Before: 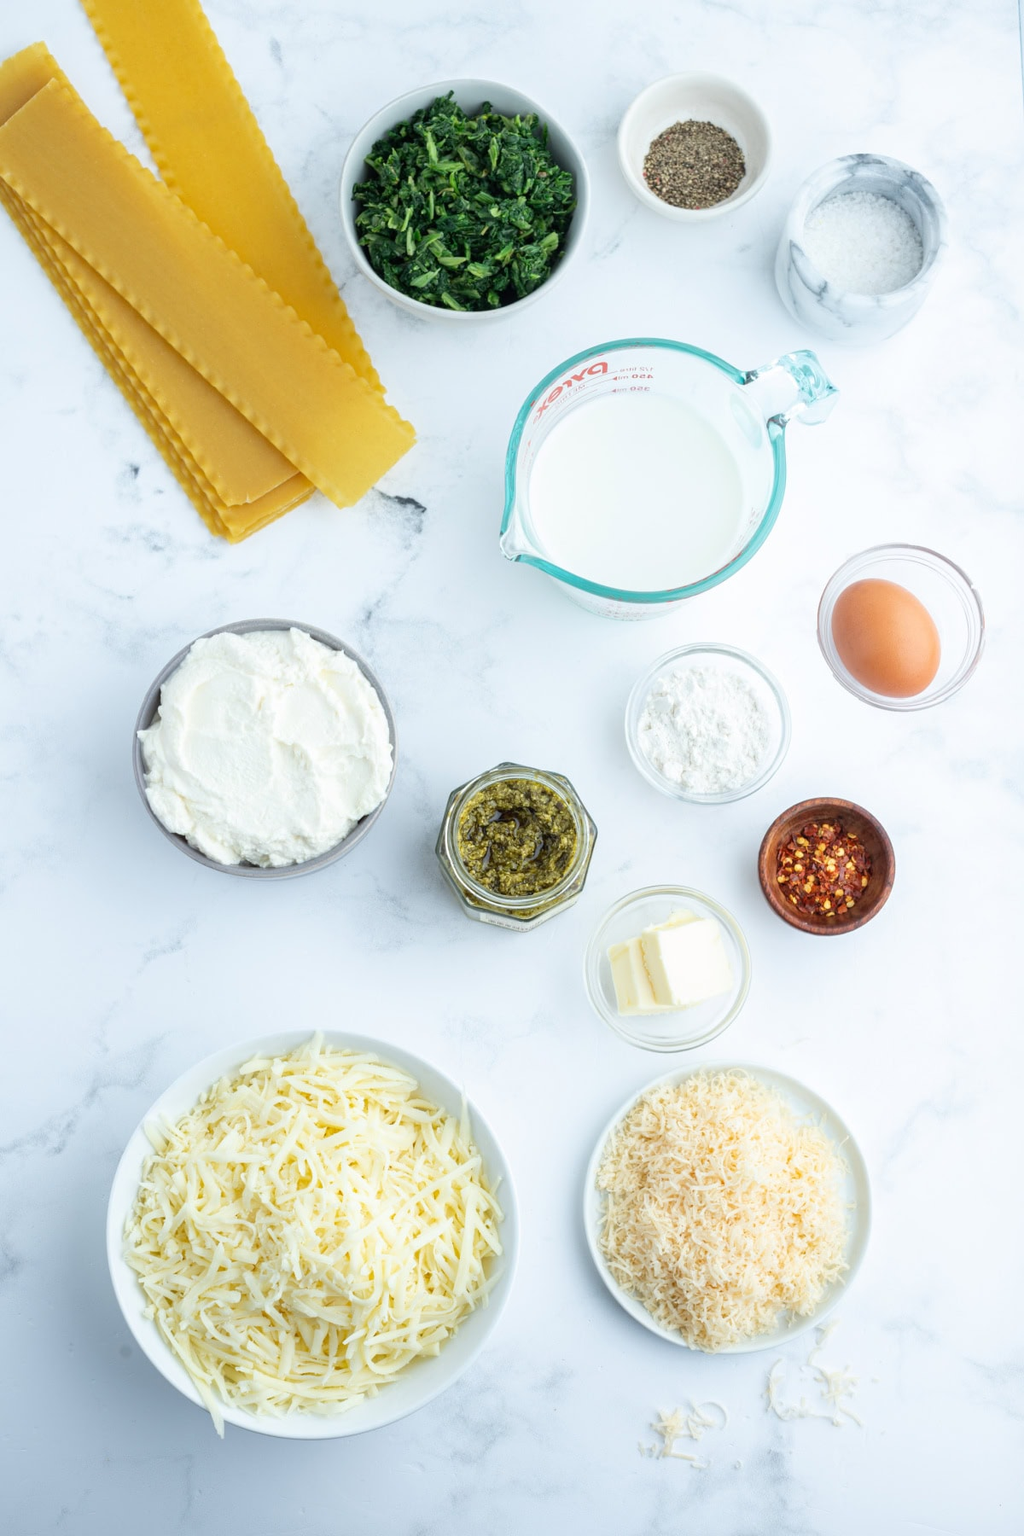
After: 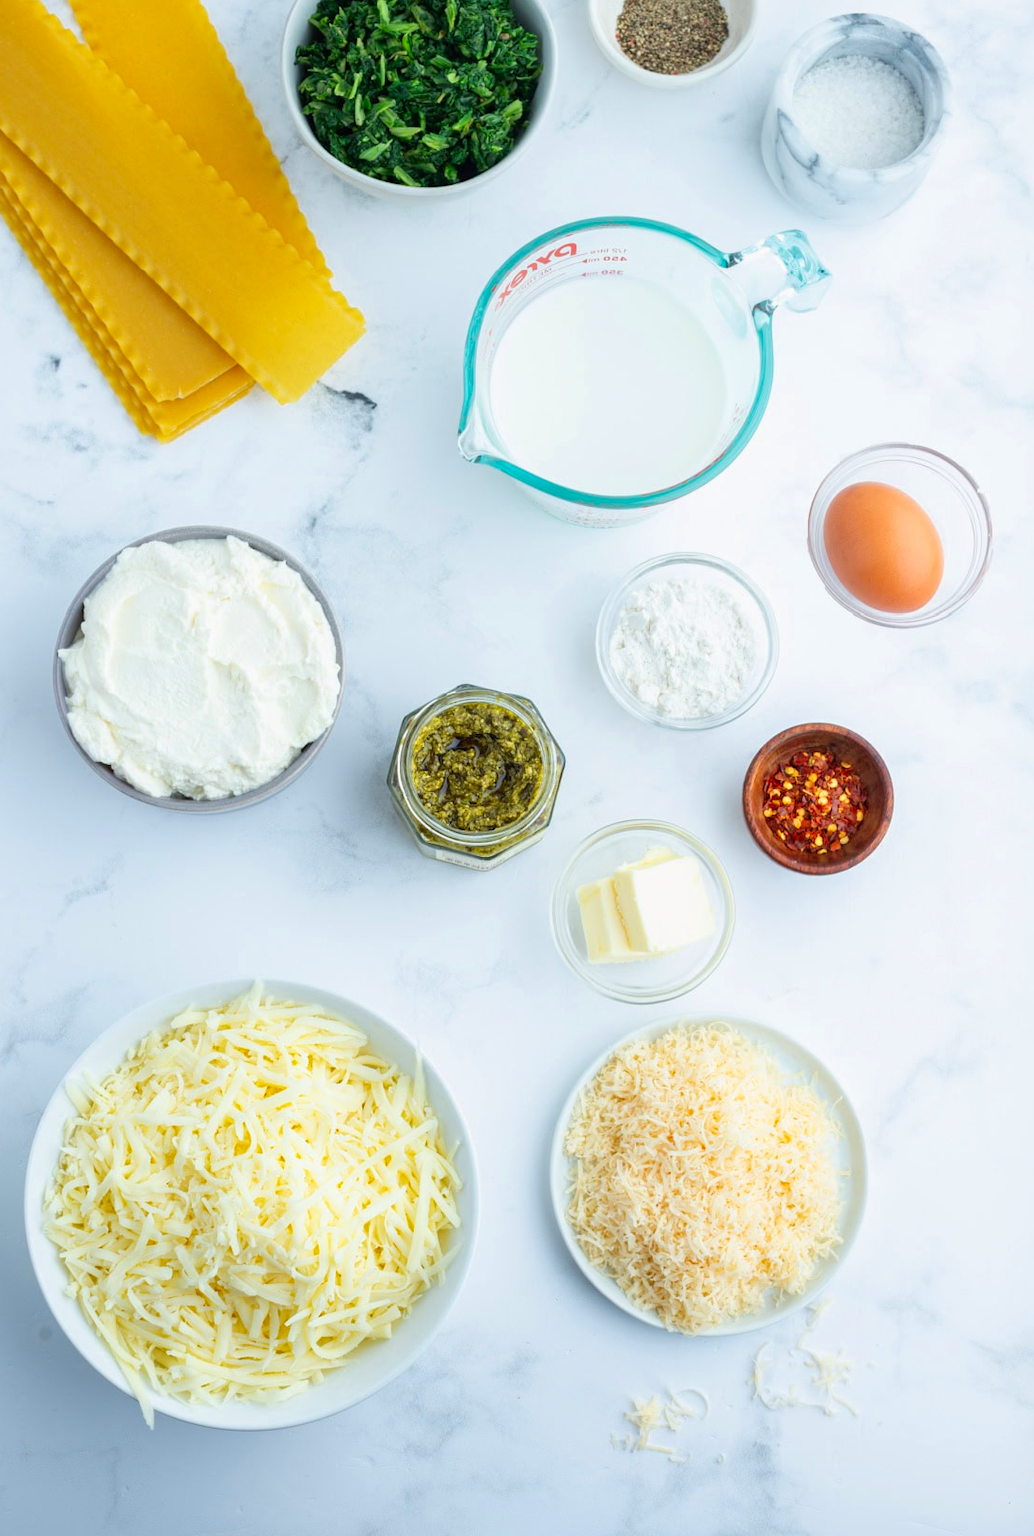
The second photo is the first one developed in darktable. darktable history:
color zones: curves: ch0 [(0, 0.613) (0.01, 0.613) (0.245, 0.448) (0.498, 0.529) (0.642, 0.665) (0.879, 0.777) (0.99, 0.613)]; ch1 [(0, 0) (0.143, 0) (0.286, 0) (0.429, 0) (0.571, 0) (0.714, 0) (0.857, 0)], mix -131.09%
exposure: exposure -0.05 EV
crop and rotate: left 8.262%, top 9.226%
